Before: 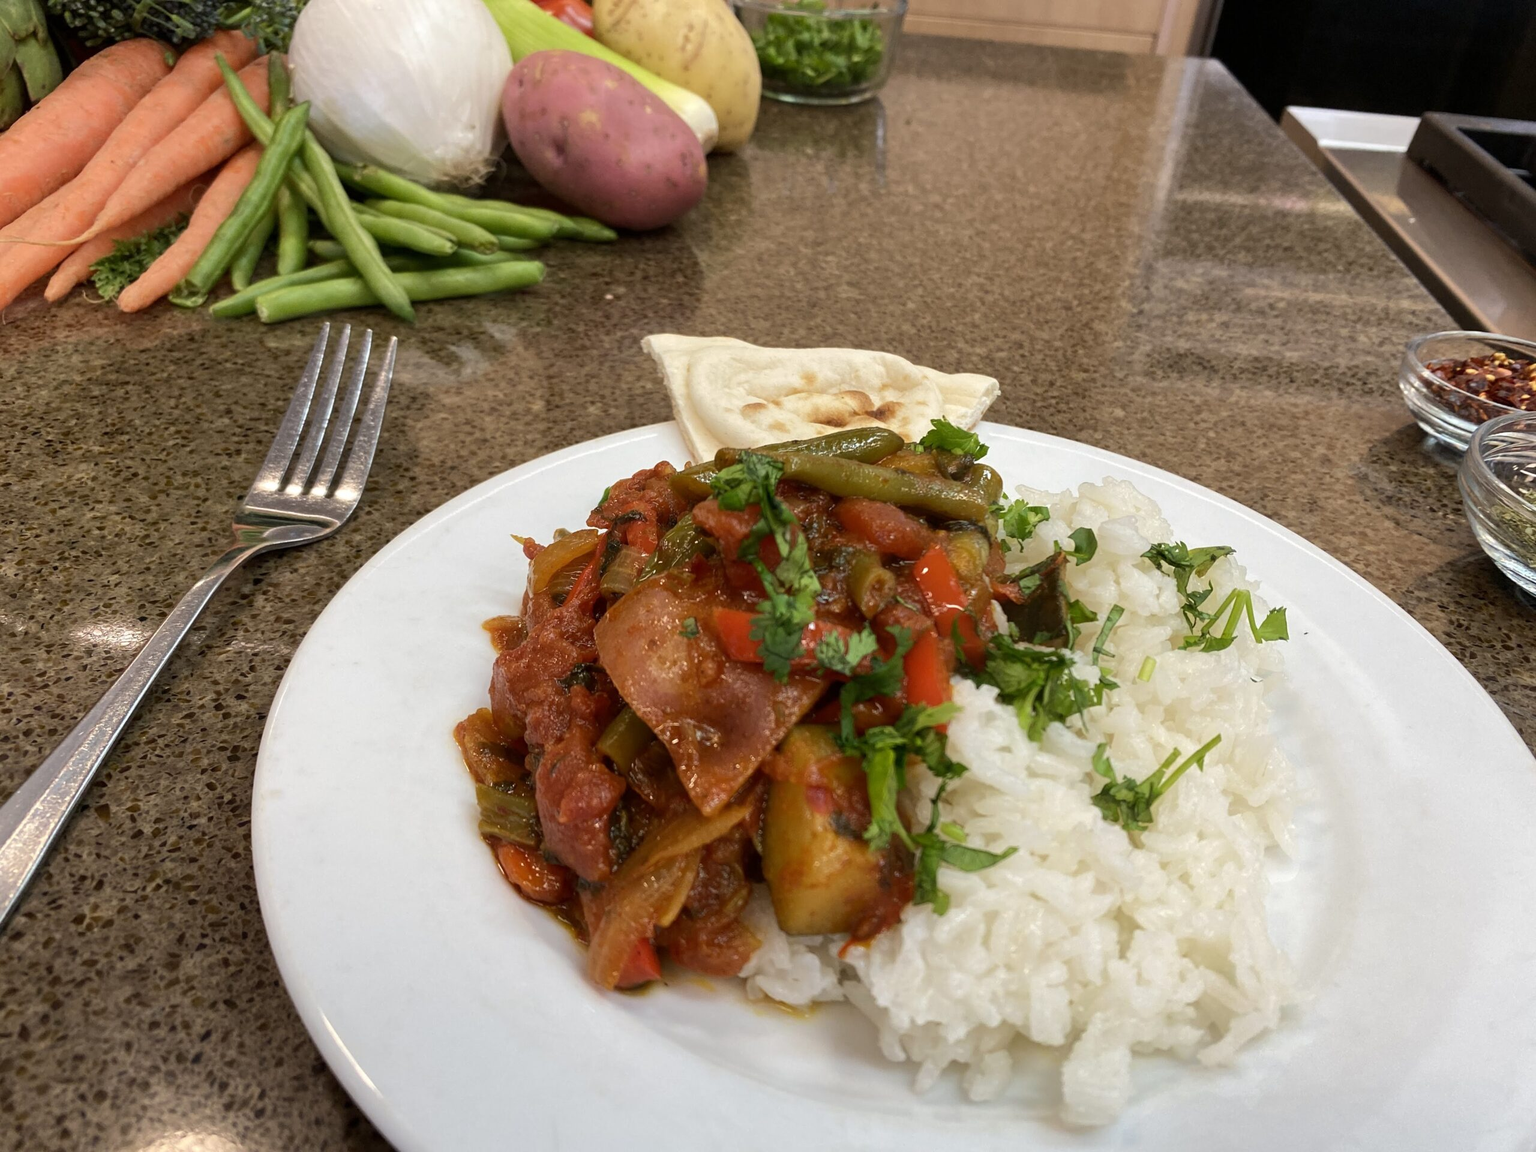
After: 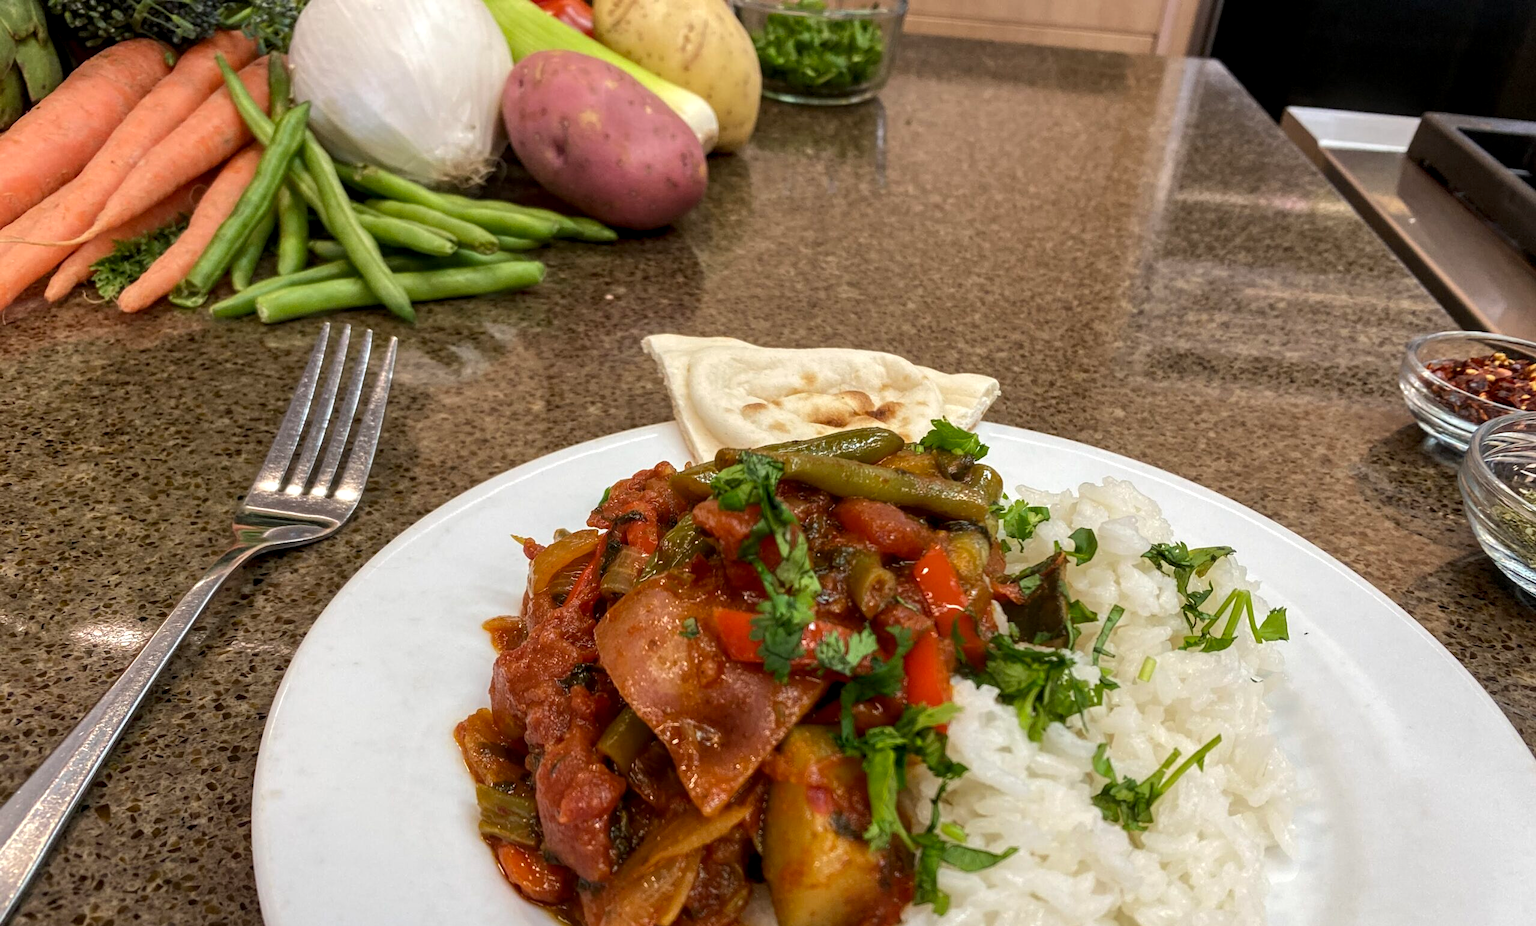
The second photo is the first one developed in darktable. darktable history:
crop: bottom 19.56%
color correction: highlights b* -0.041
local contrast: detail 130%
